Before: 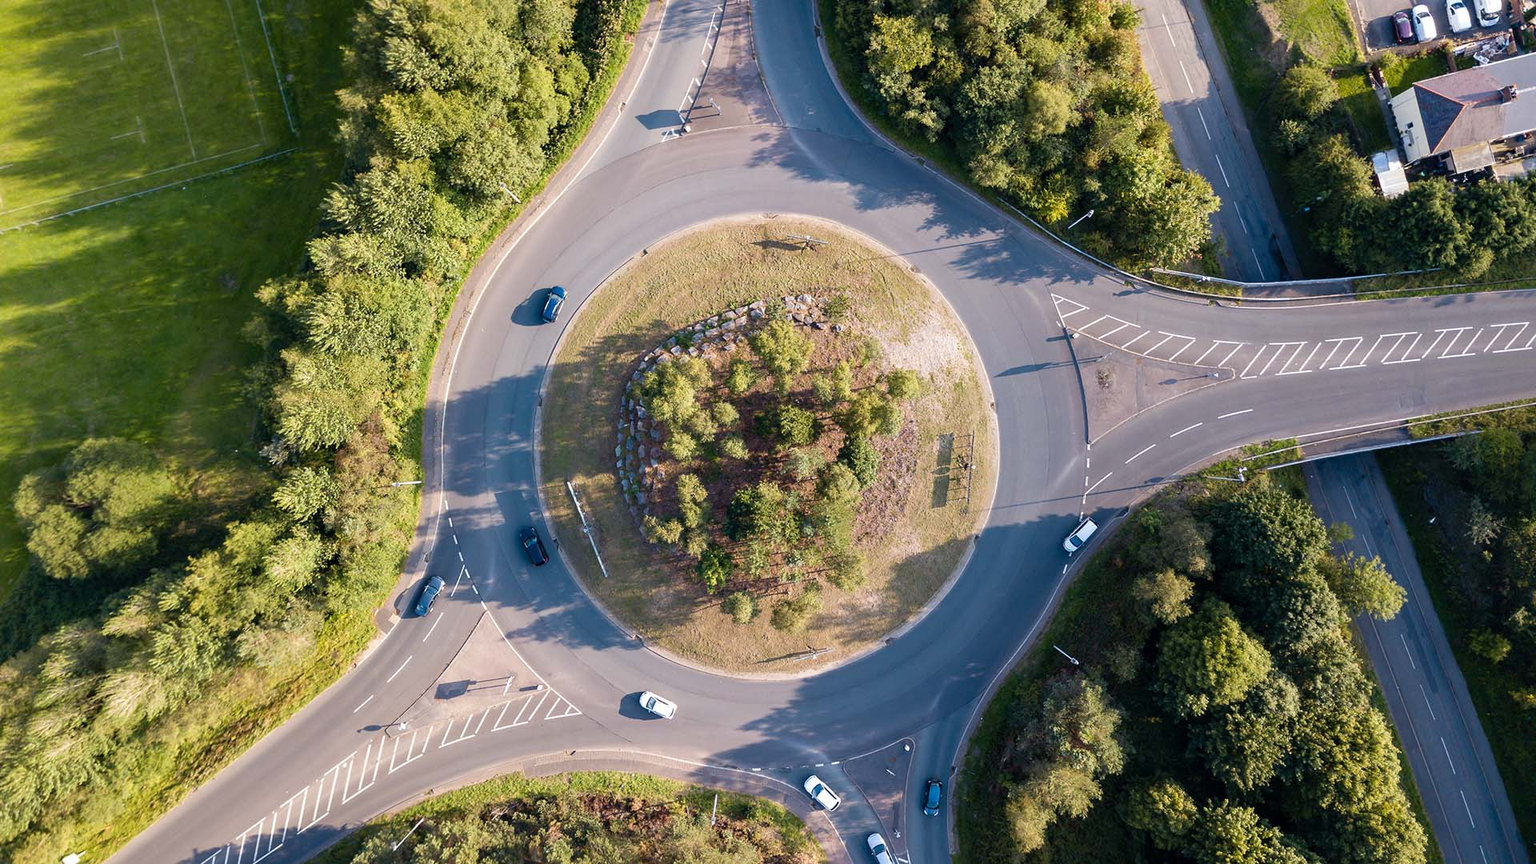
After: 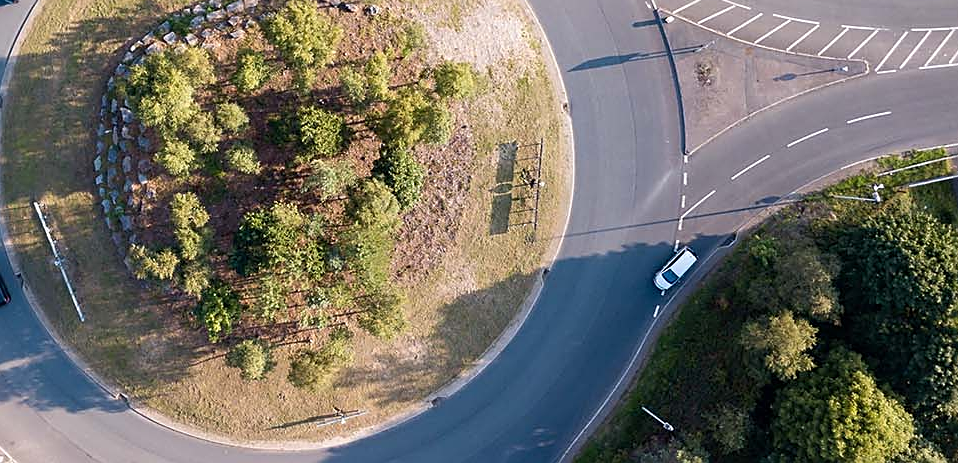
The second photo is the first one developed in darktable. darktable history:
crop: left 35.16%, top 37.124%, right 14.939%, bottom 19.973%
sharpen: on, module defaults
